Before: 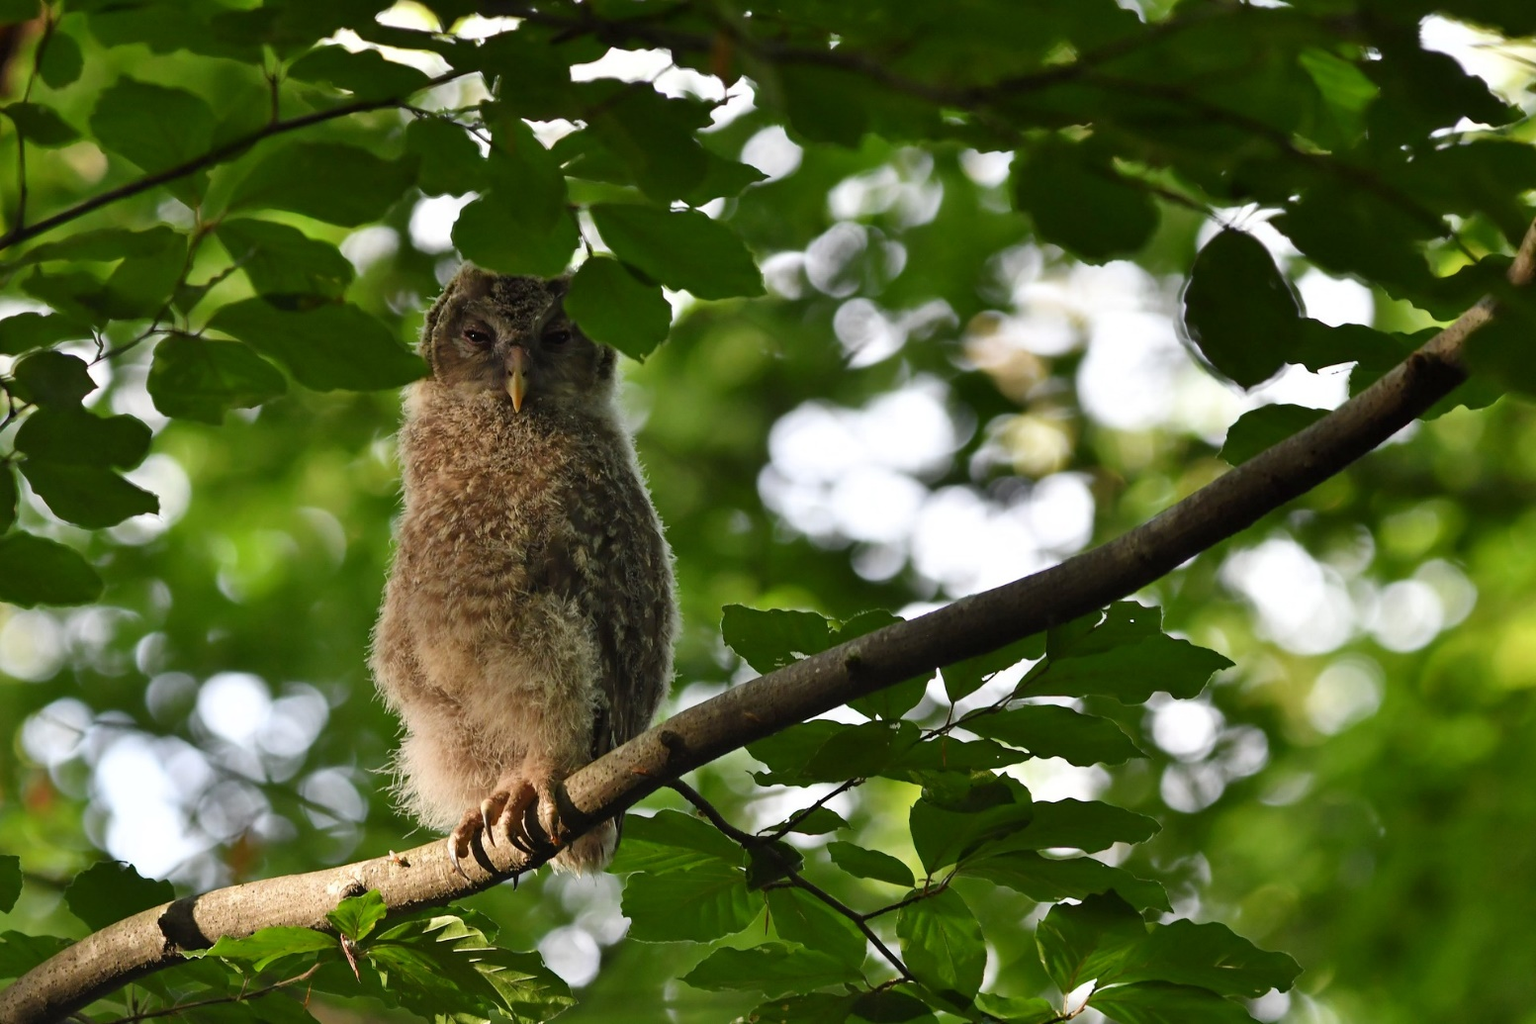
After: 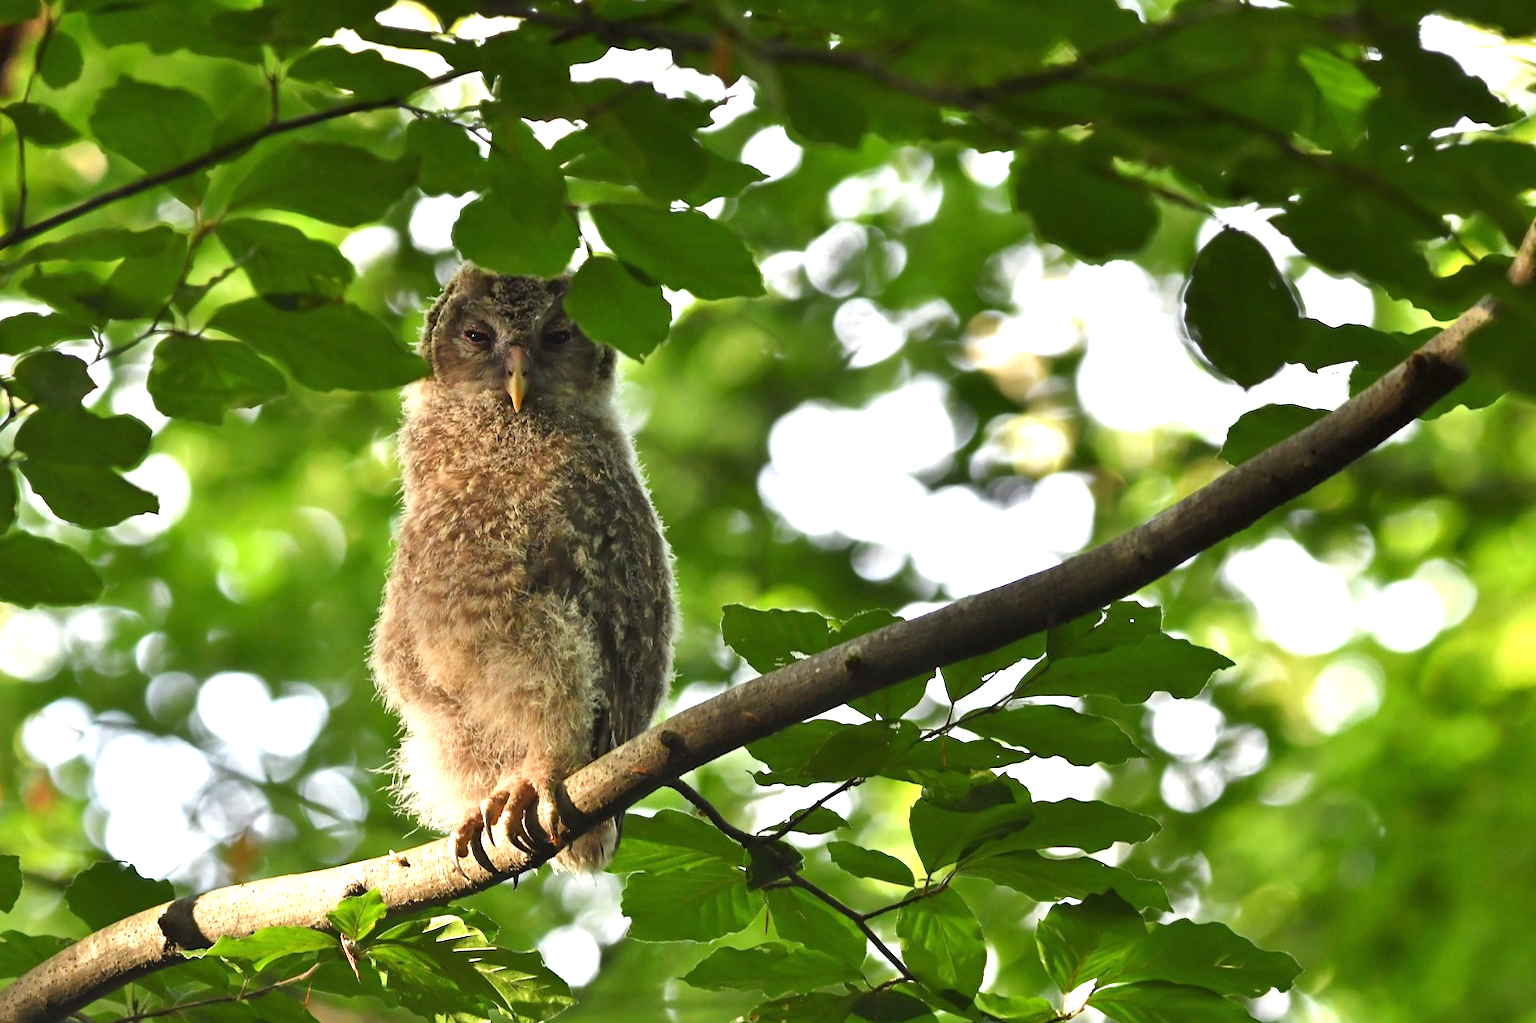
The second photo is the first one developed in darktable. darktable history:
exposure: black level correction 0, exposure 1.095 EV, compensate highlight preservation false
